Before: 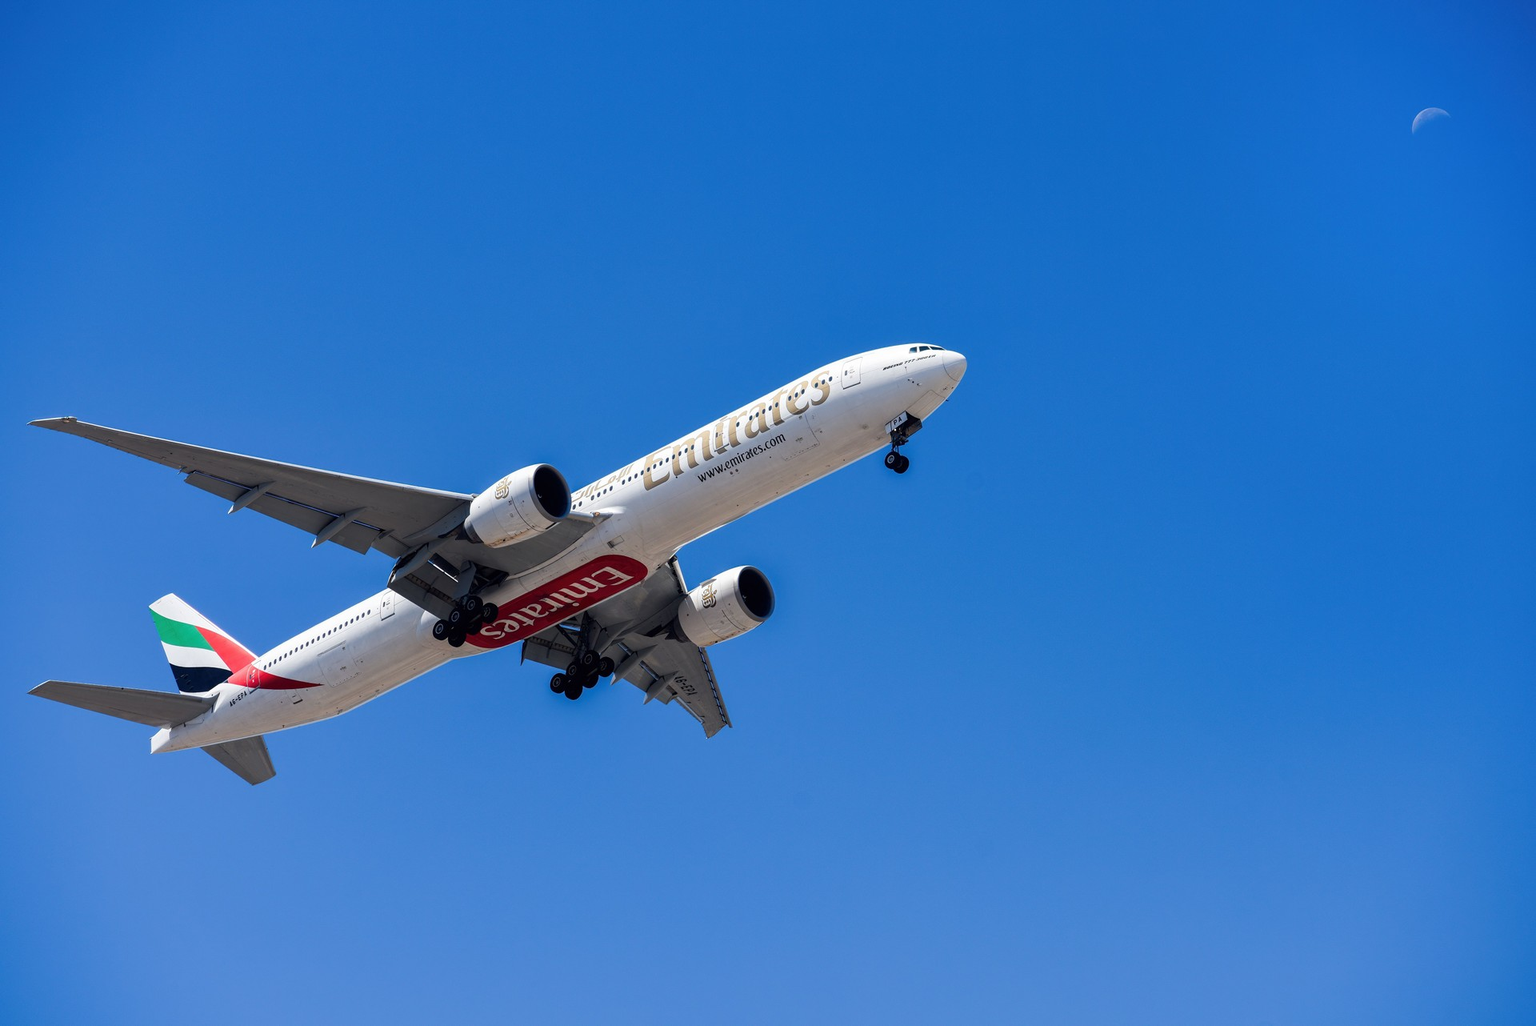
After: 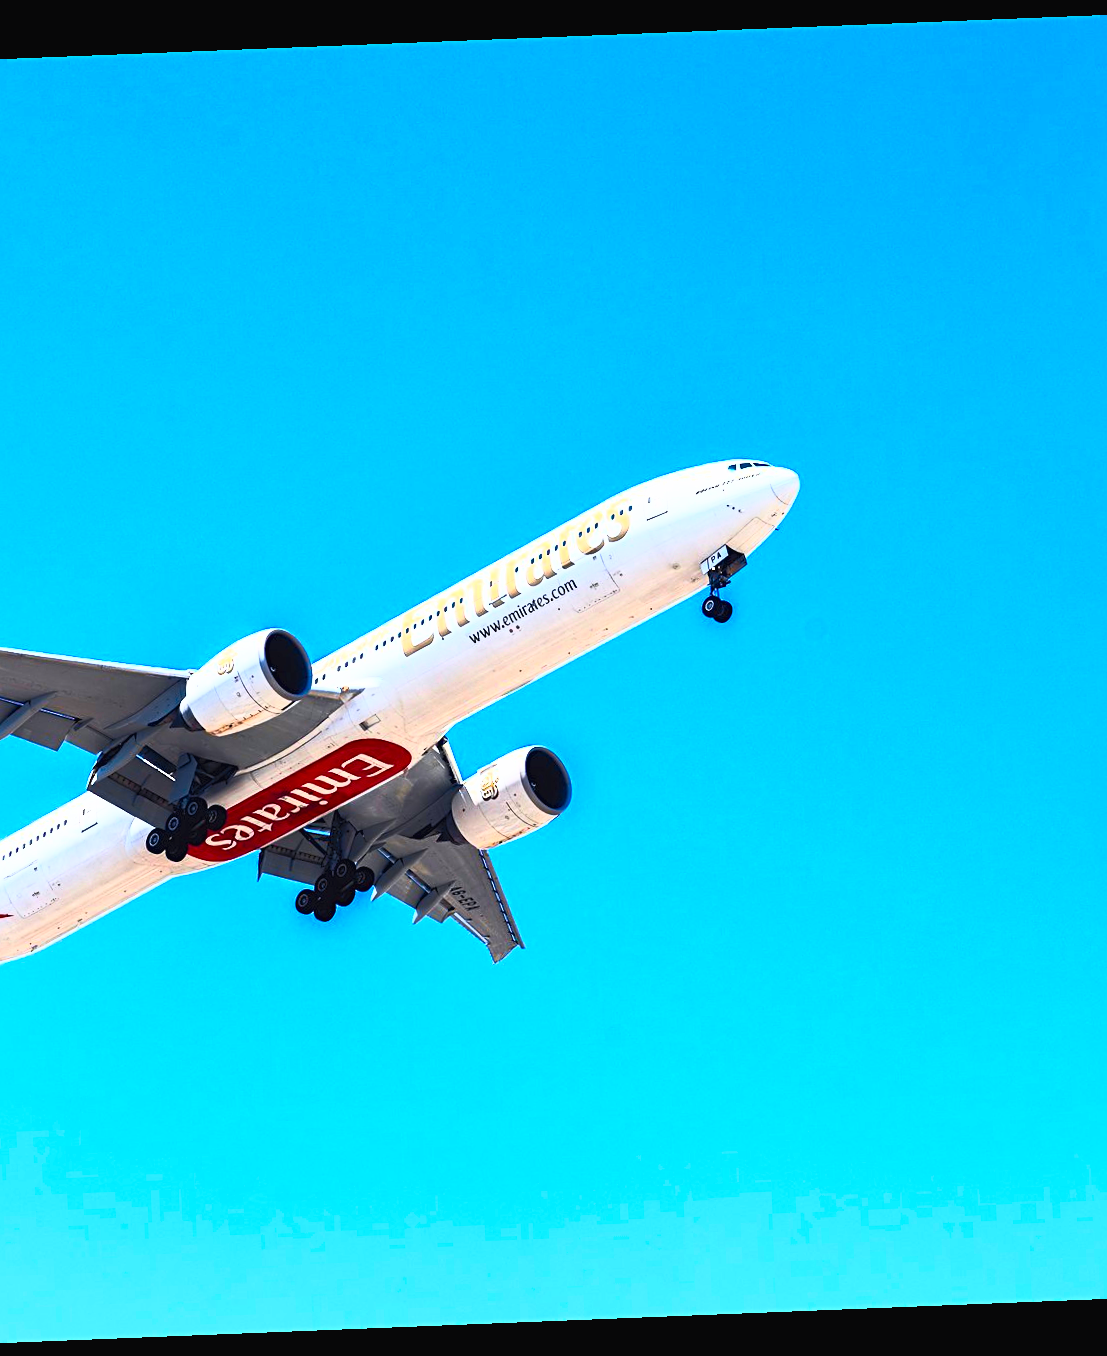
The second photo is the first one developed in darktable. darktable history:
contrast brightness saturation: contrast 1, brightness 1, saturation 1
sharpen: radius 2.529, amount 0.323
rotate and perspective: rotation -2.29°, automatic cropping off
crop: left 21.674%, right 22.086%
tone curve: curves: ch0 [(0, 0.018) (0.061, 0.041) (0.205, 0.191) (0.289, 0.292) (0.39, 0.424) (0.493, 0.551) (0.666, 0.743) (0.795, 0.841) (1, 0.998)]; ch1 [(0, 0) (0.385, 0.343) (0.439, 0.415) (0.494, 0.498) (0.501, 0.501) (0.51, 0.509) (0.548, 0.563) (0.586, 0.61) (0.684, 0.658) (0.783, 0.804) (1, 1)]; ch2 [(0, 0) (0.304, 0.31) (0.403, 0.399) (0.441, 0.428) (0.47, 0.469) (0.498, 0.496) (0.524, 0.538) (0.566, 0.579) (0.648, 0.665) (0.697, 0.699) (1, 1)], color space Lab, independent channels, preserve colors none
